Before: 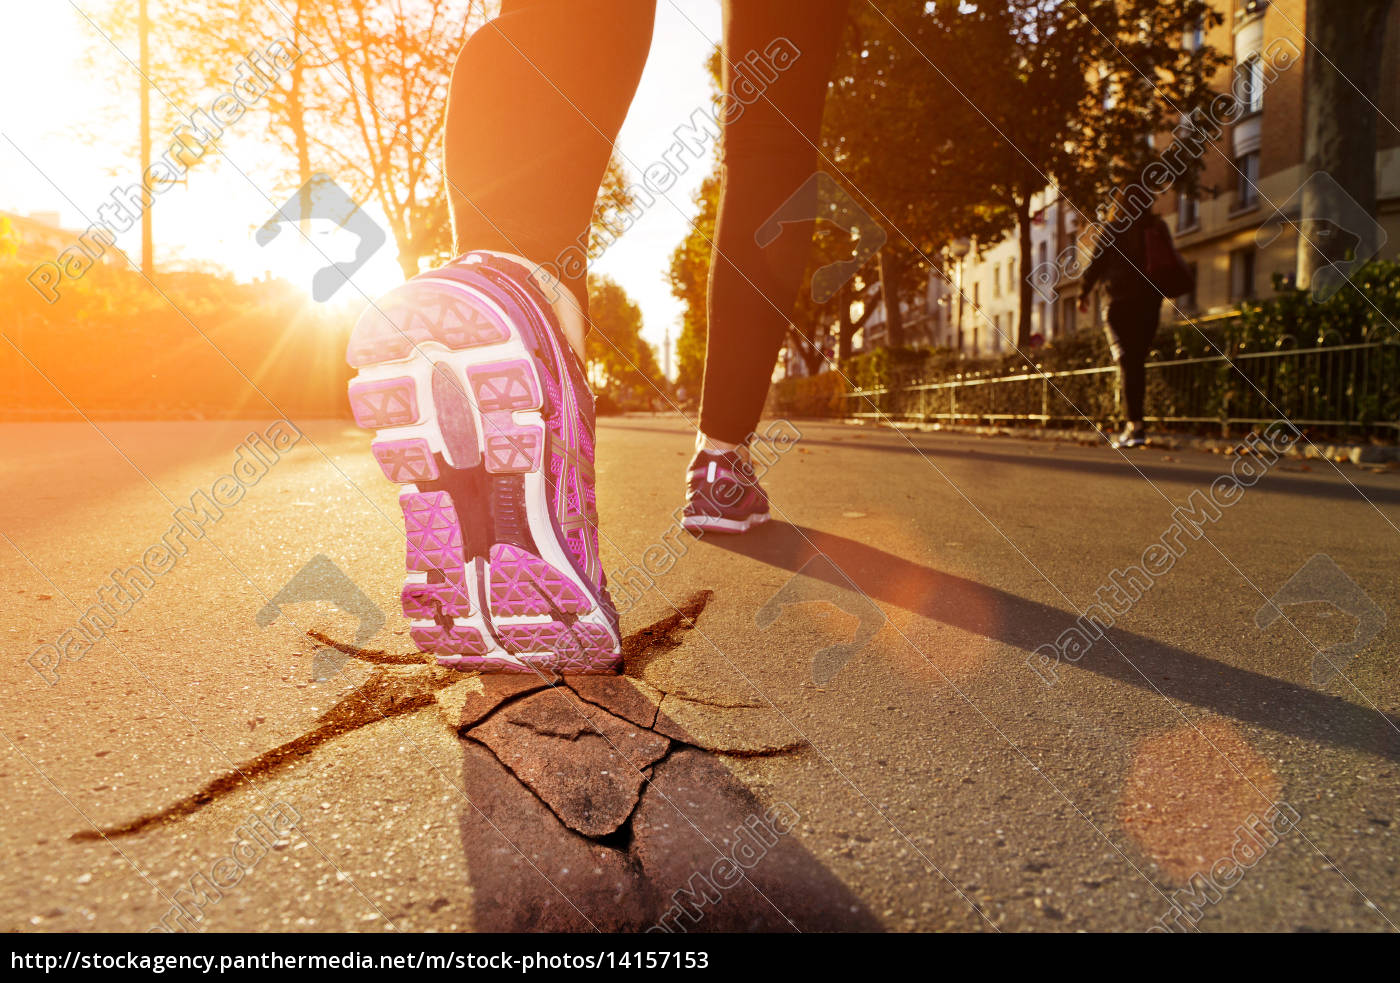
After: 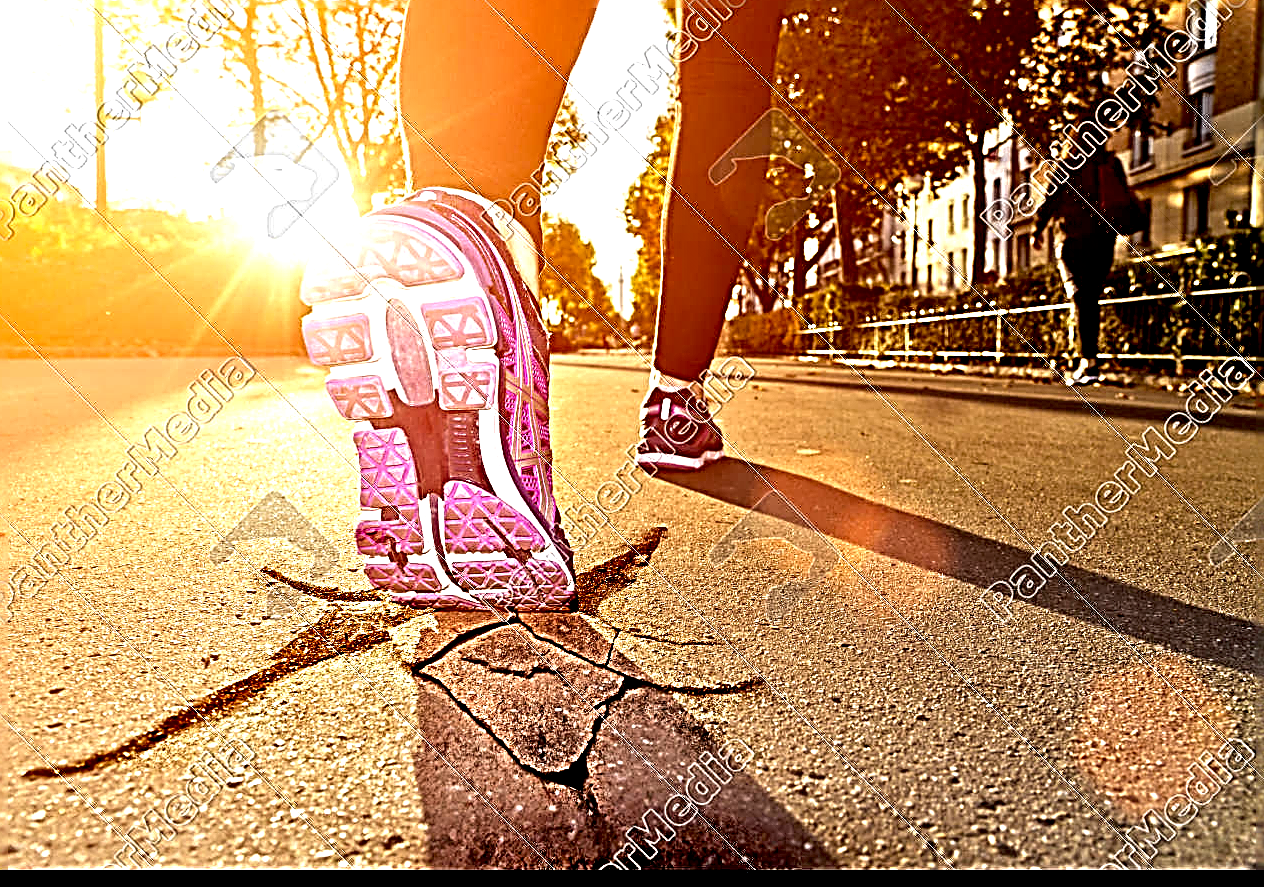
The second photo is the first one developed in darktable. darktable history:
crop: left 3.305%, top 6.436%, right 6.389%, bottom 3.258%
sharpen: radius 3.158, amount 1.731
exposure: black level correction 0.012, exposure 0.7 EV, compensate exposure bias true, compensate highlight preservation false
contrast equalizer: y [[0.545, 0.572, 0.59, 0.59, 0.571, 0.545], [0.5 ×6], [0.5 ×6], [0 ×6], [0 ×6]]
